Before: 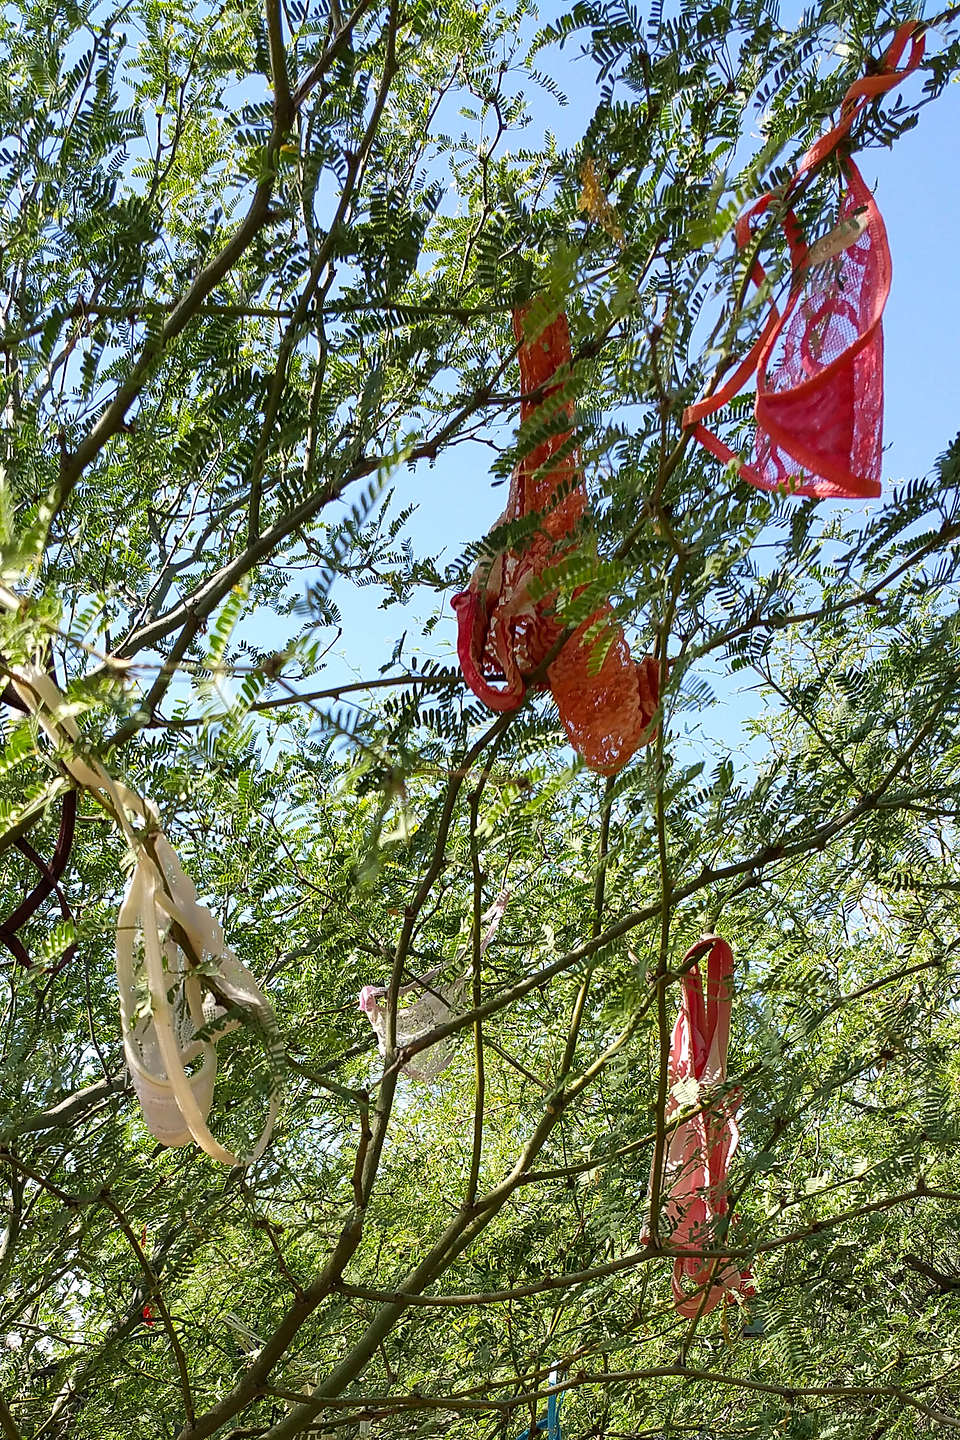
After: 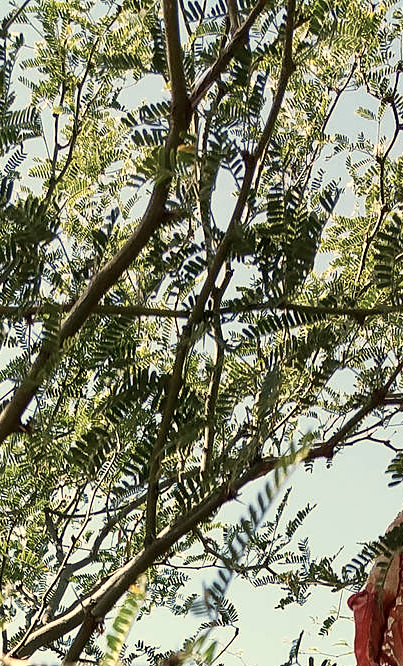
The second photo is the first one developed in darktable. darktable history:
crop and rotate: left 10.817%, top 0.062%, right 47.194%, bottom 53.626%
contrast brightness saturation: contrast 0.1, saturation -0.3
white balance: red 1.138, green 0.996, blue 0.812
exposure: black level correction 0.001, compensate highlight preservation false
